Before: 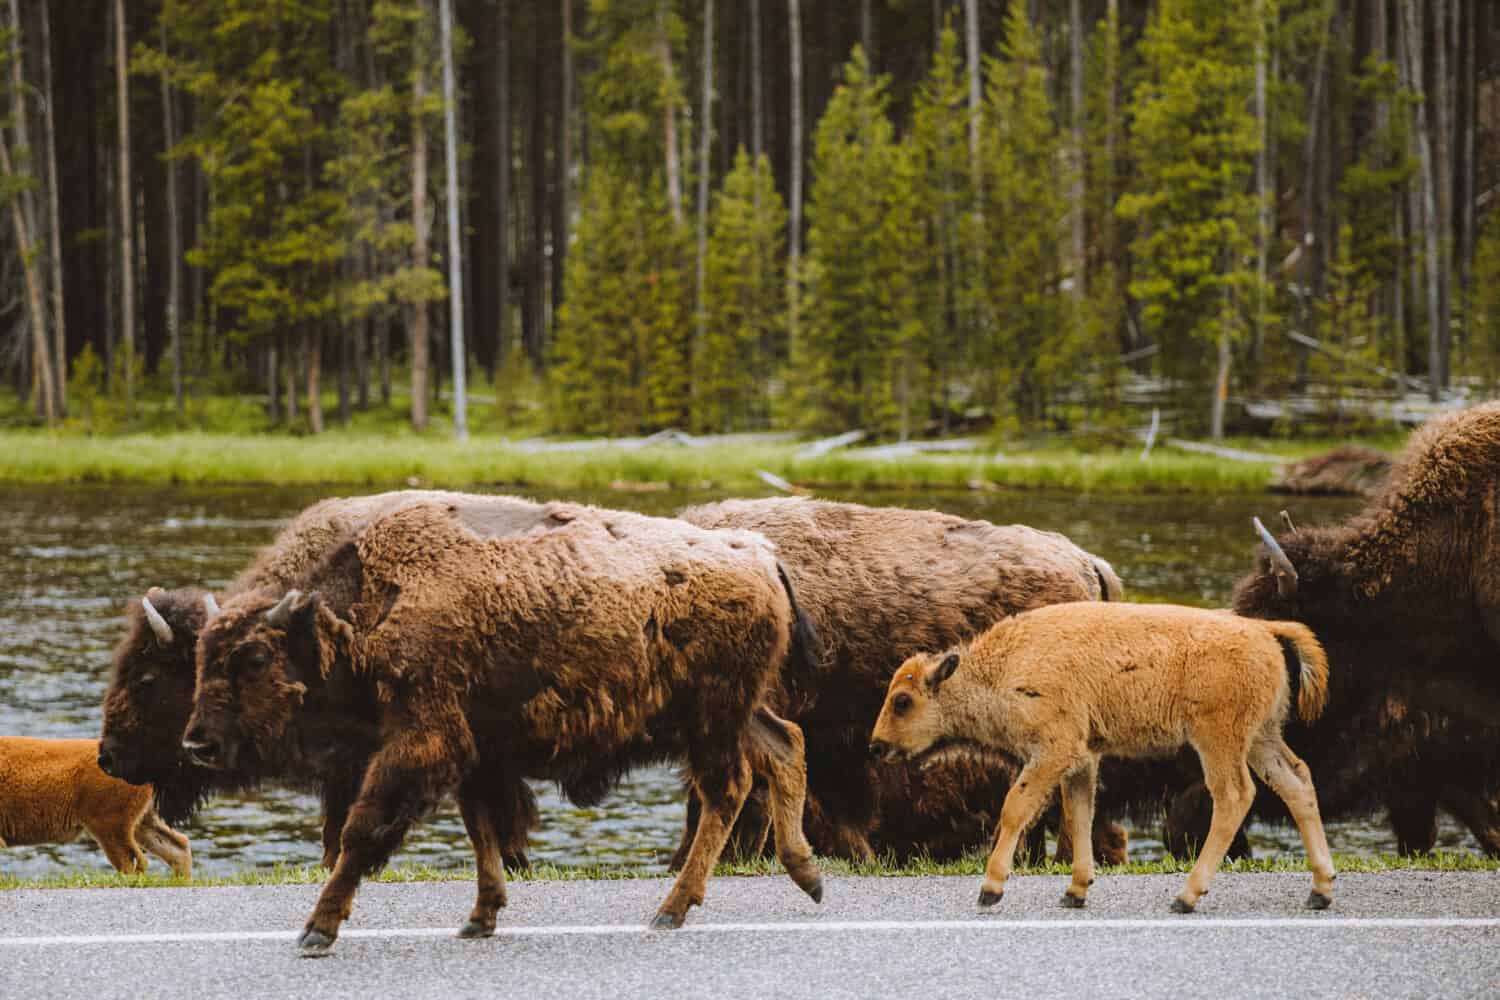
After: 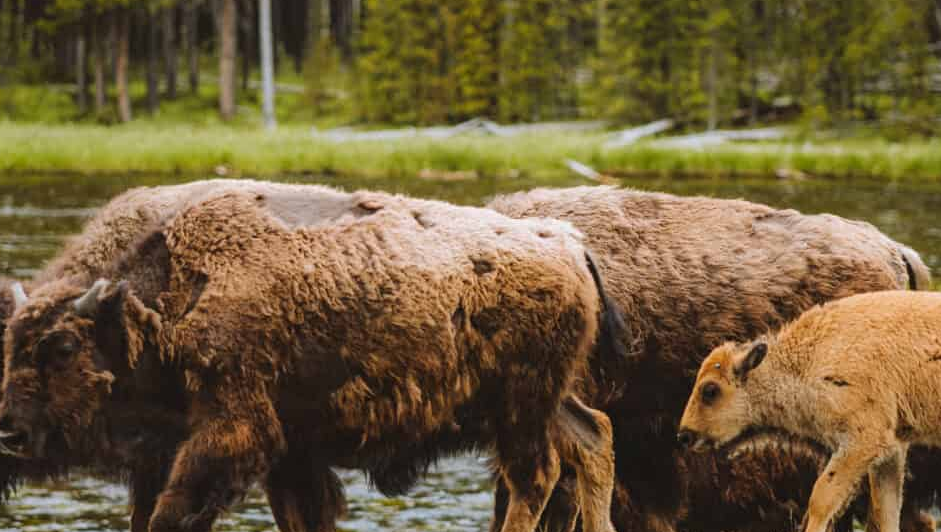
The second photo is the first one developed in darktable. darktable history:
crop: left 12.836%, top 31.116%, right 24.416%, bottom 15.592%
